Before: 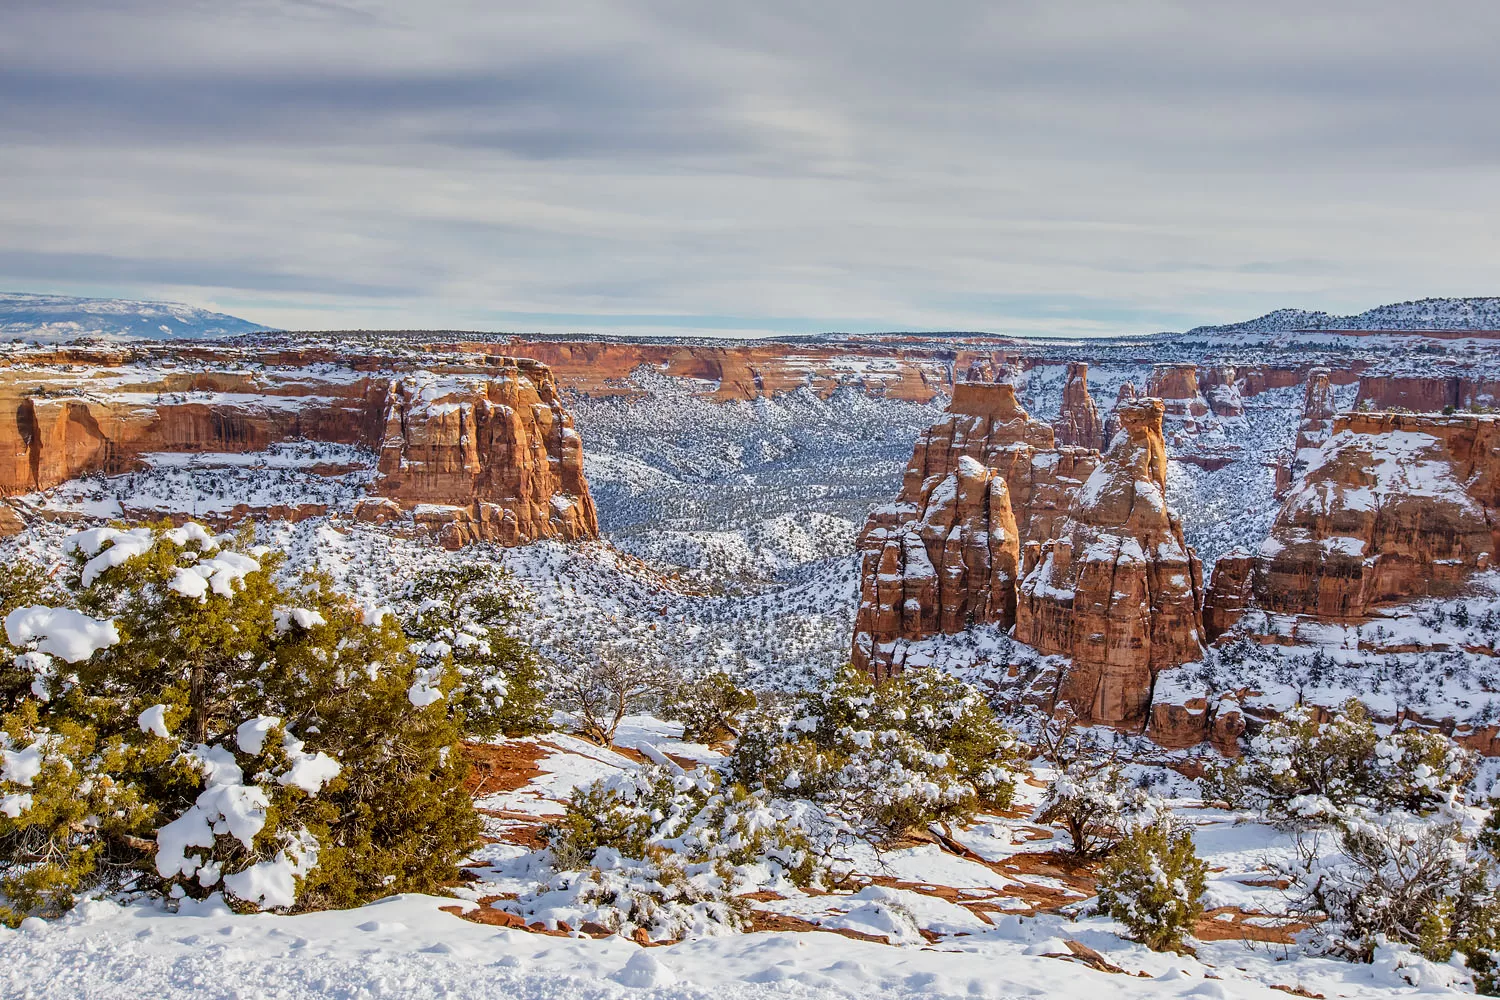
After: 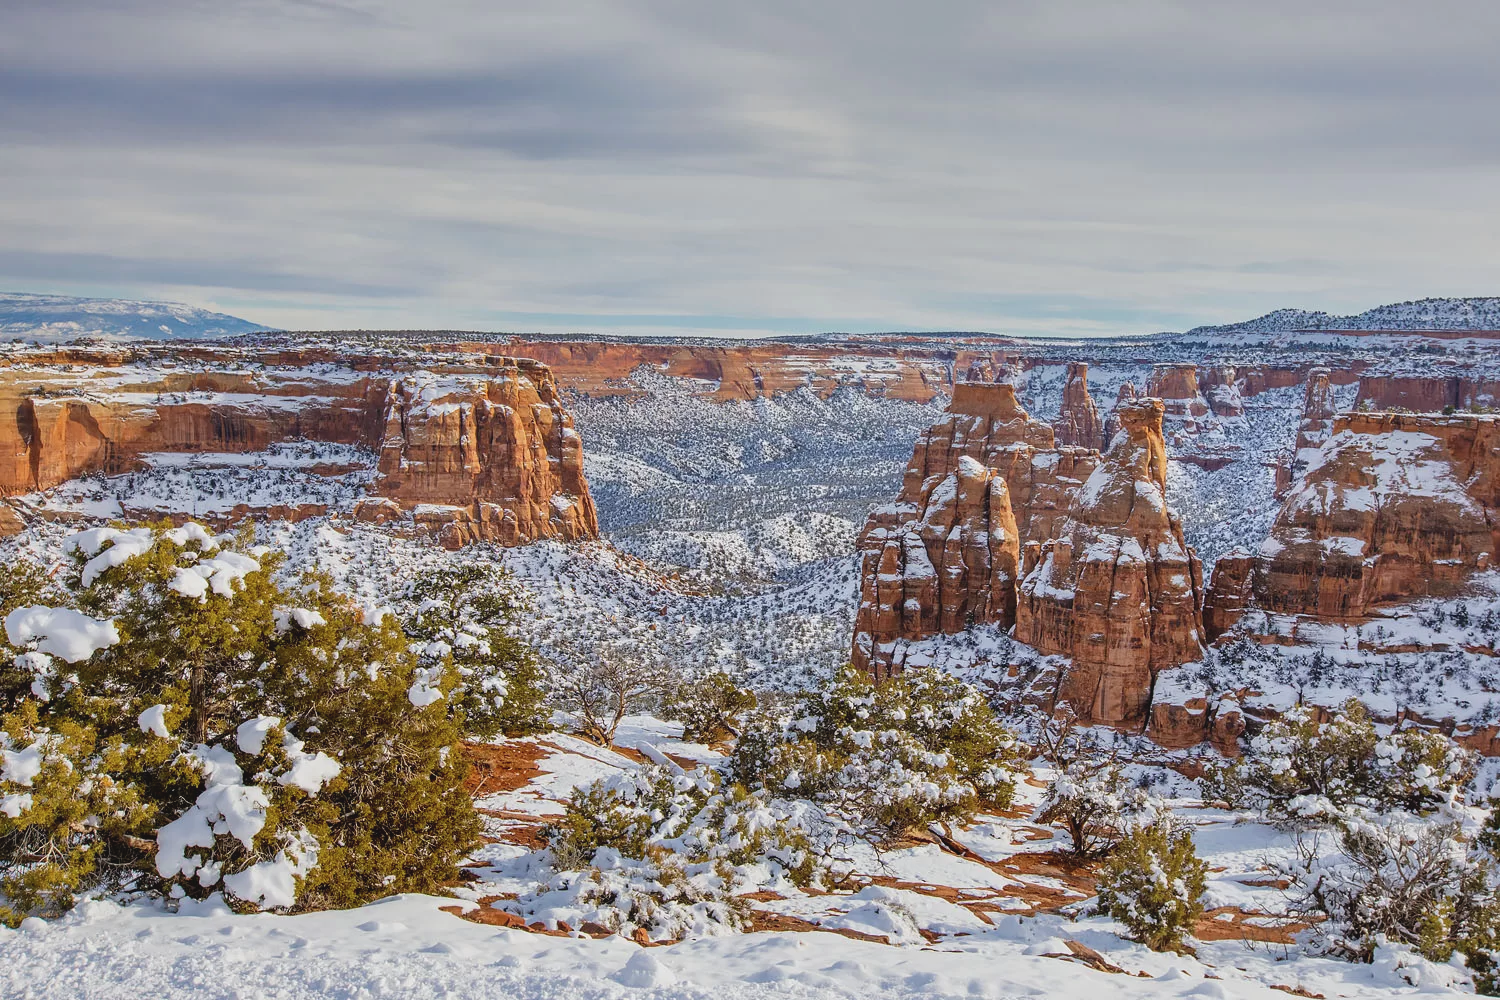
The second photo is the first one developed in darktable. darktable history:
contrast brightness saturation: contrast -0.104, saturation -0.085
